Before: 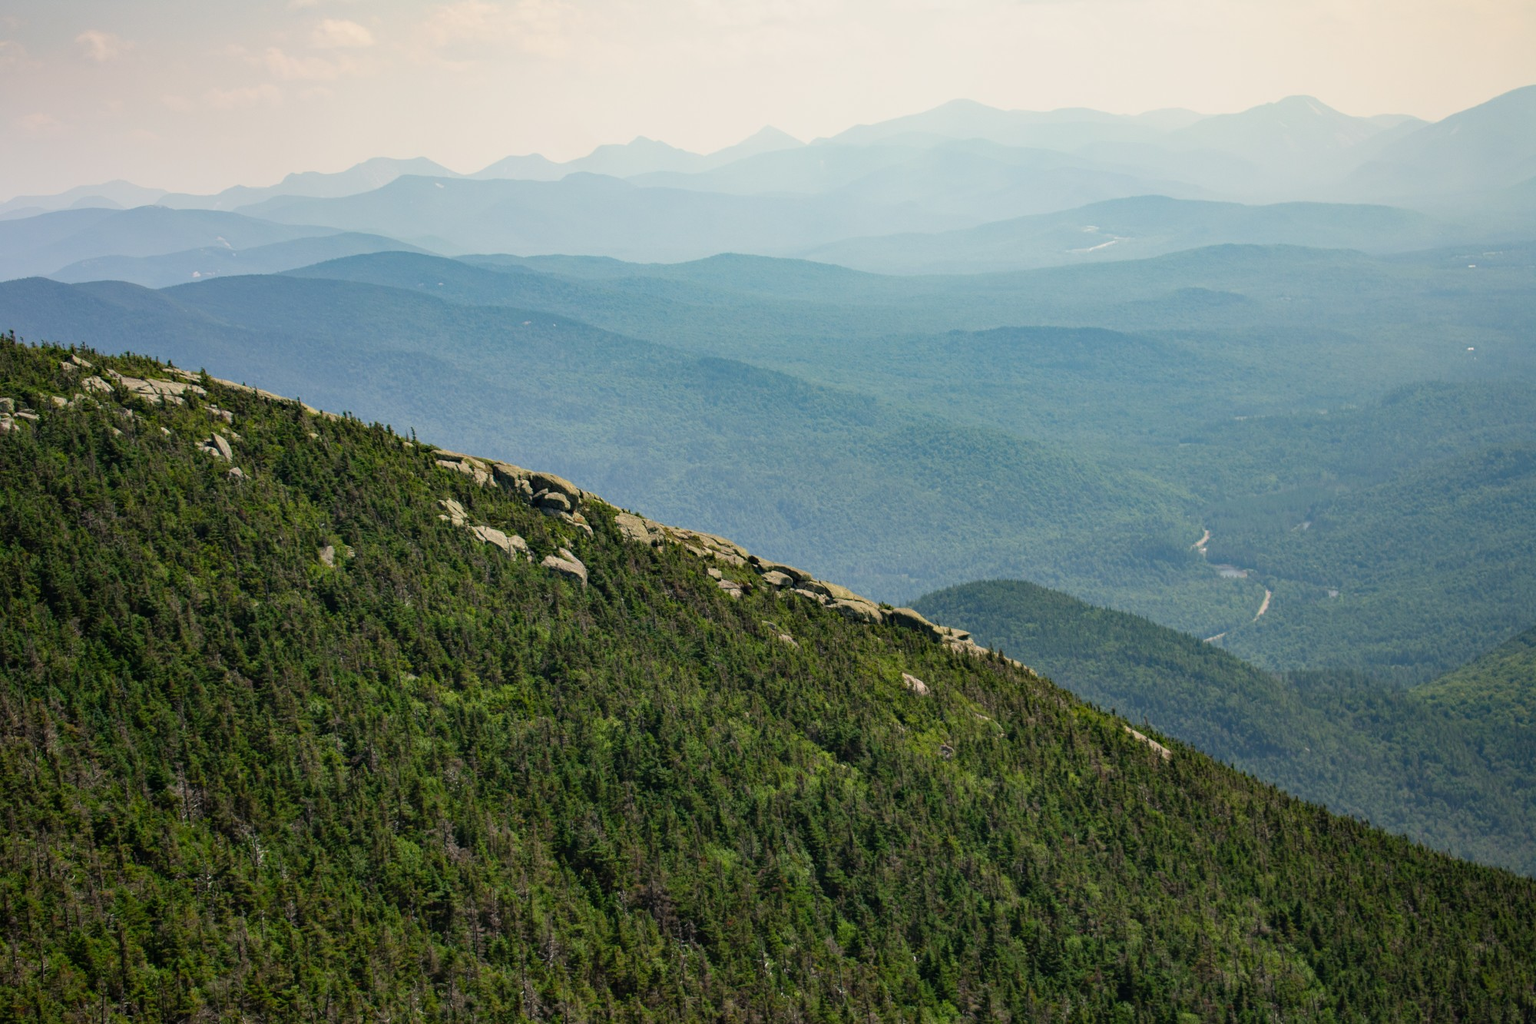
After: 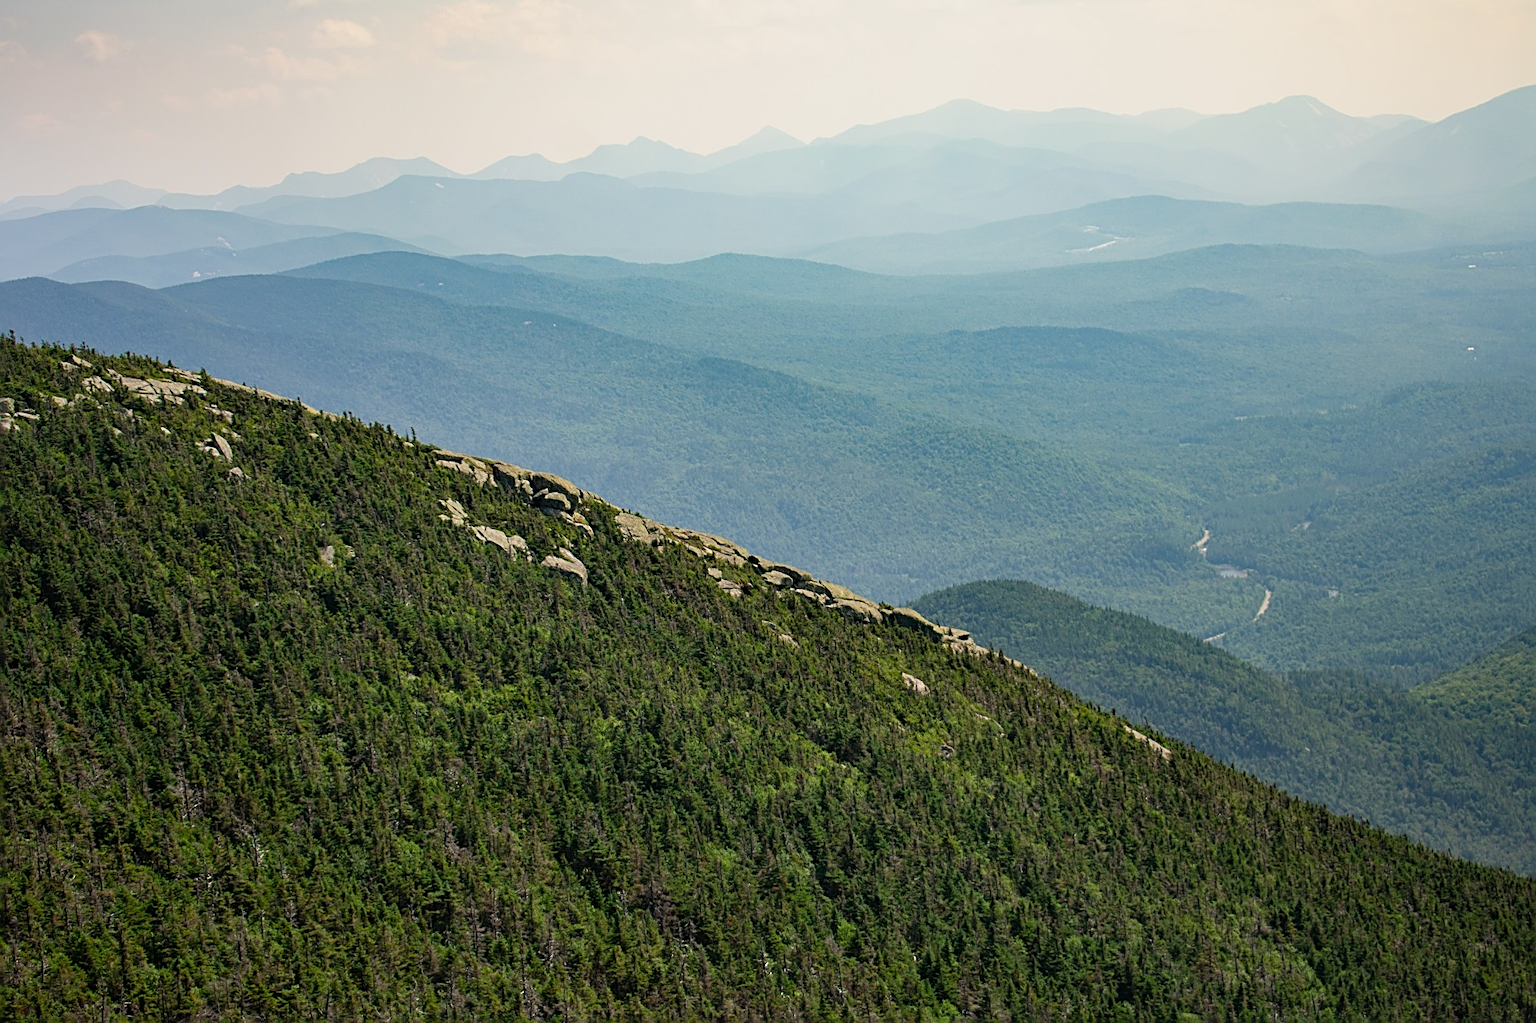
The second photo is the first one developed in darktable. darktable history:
sharpen: radius 2.555, amount 0.644
